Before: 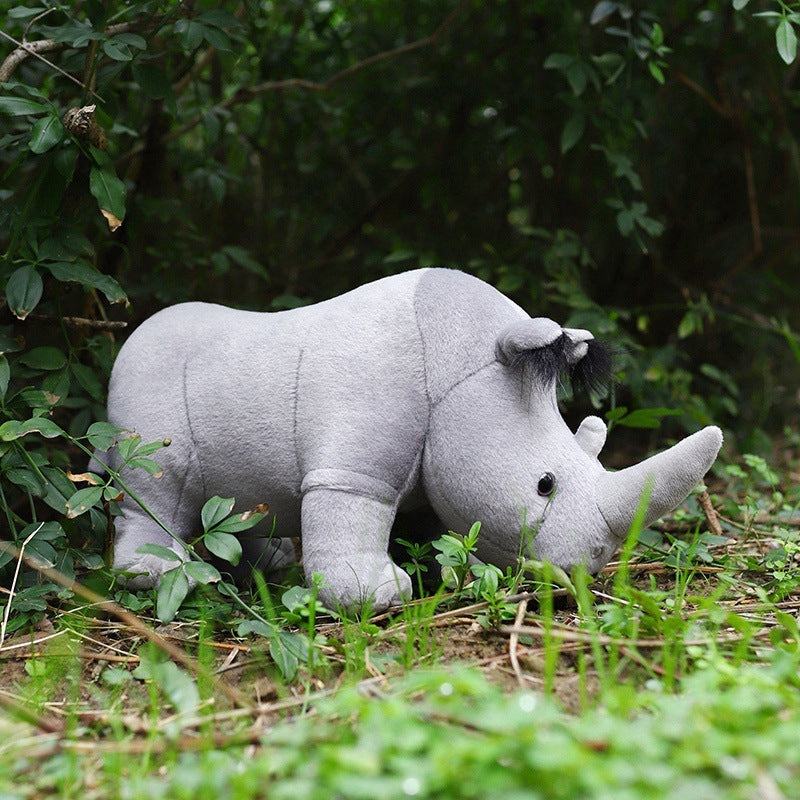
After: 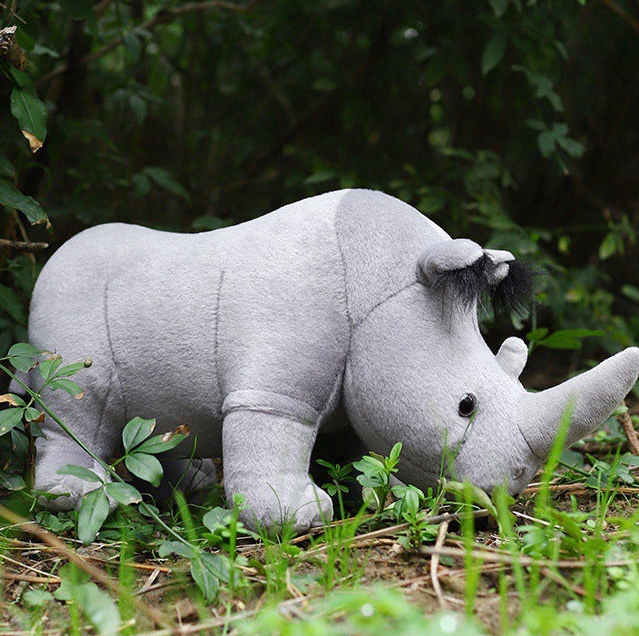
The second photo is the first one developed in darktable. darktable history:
crop and rotate: left 10.118%, top 9.936%, right 9.923%, bottom 10.454%
